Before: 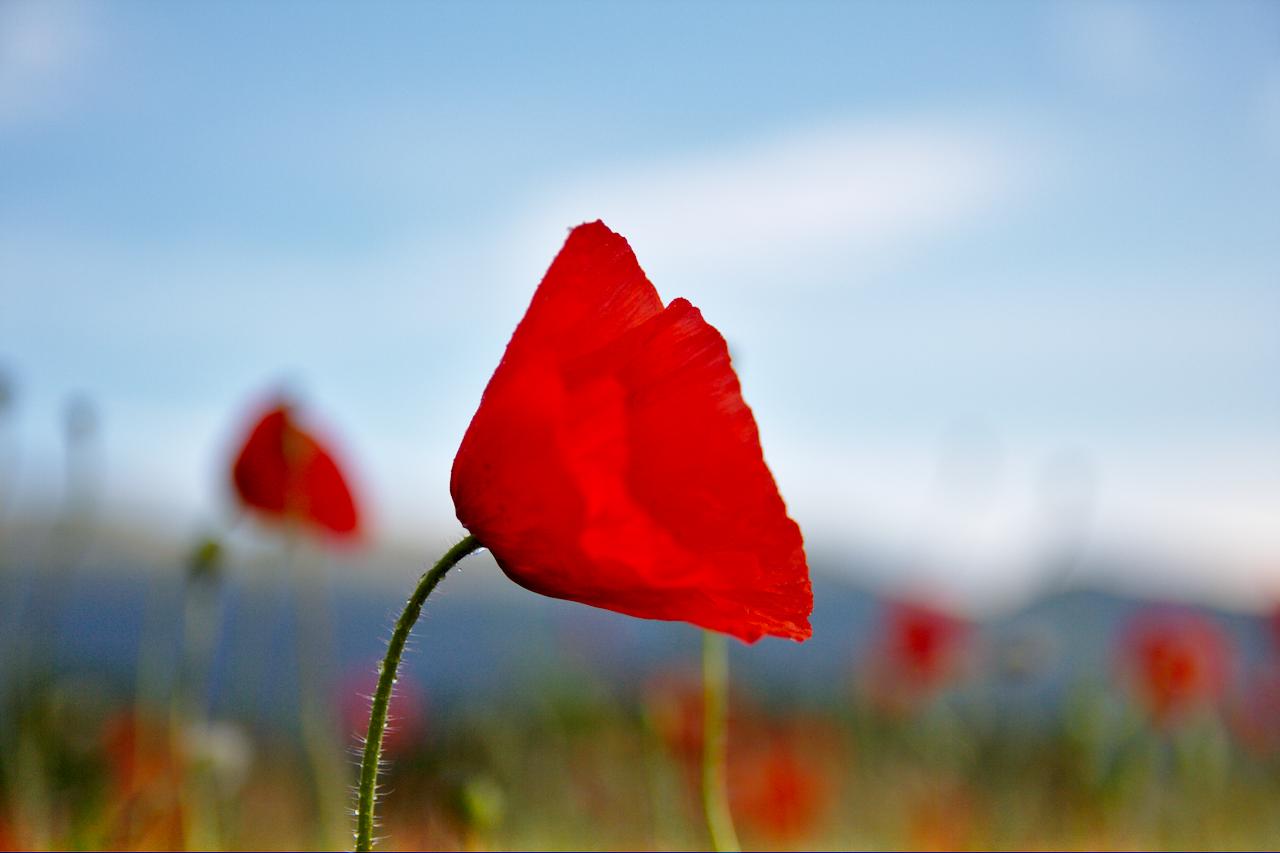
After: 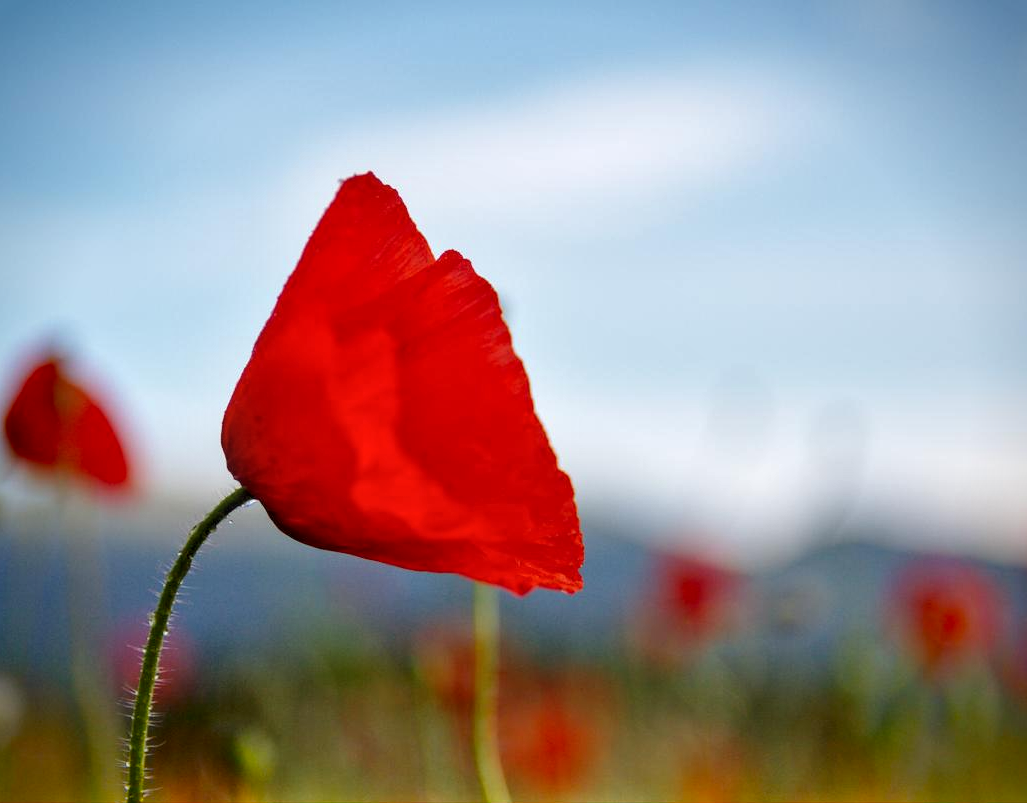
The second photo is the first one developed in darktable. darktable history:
crop and rotate: left 17.959%, top 5.771%, right 1.742%
vignetting: fall-off start 88.53%, fall-off radius 44.2%, saturation 0.376, width/height ratio 1.161
local contrast: on, module defaults
